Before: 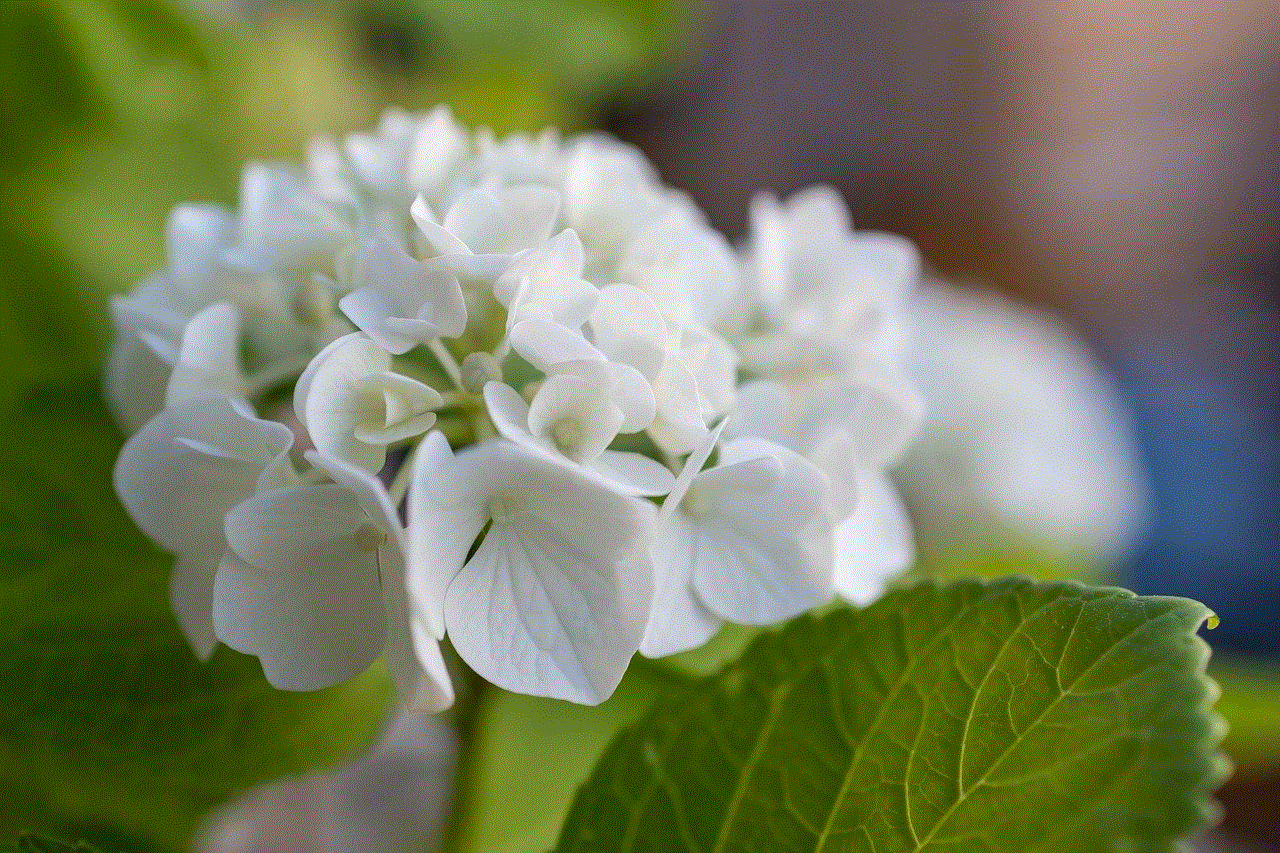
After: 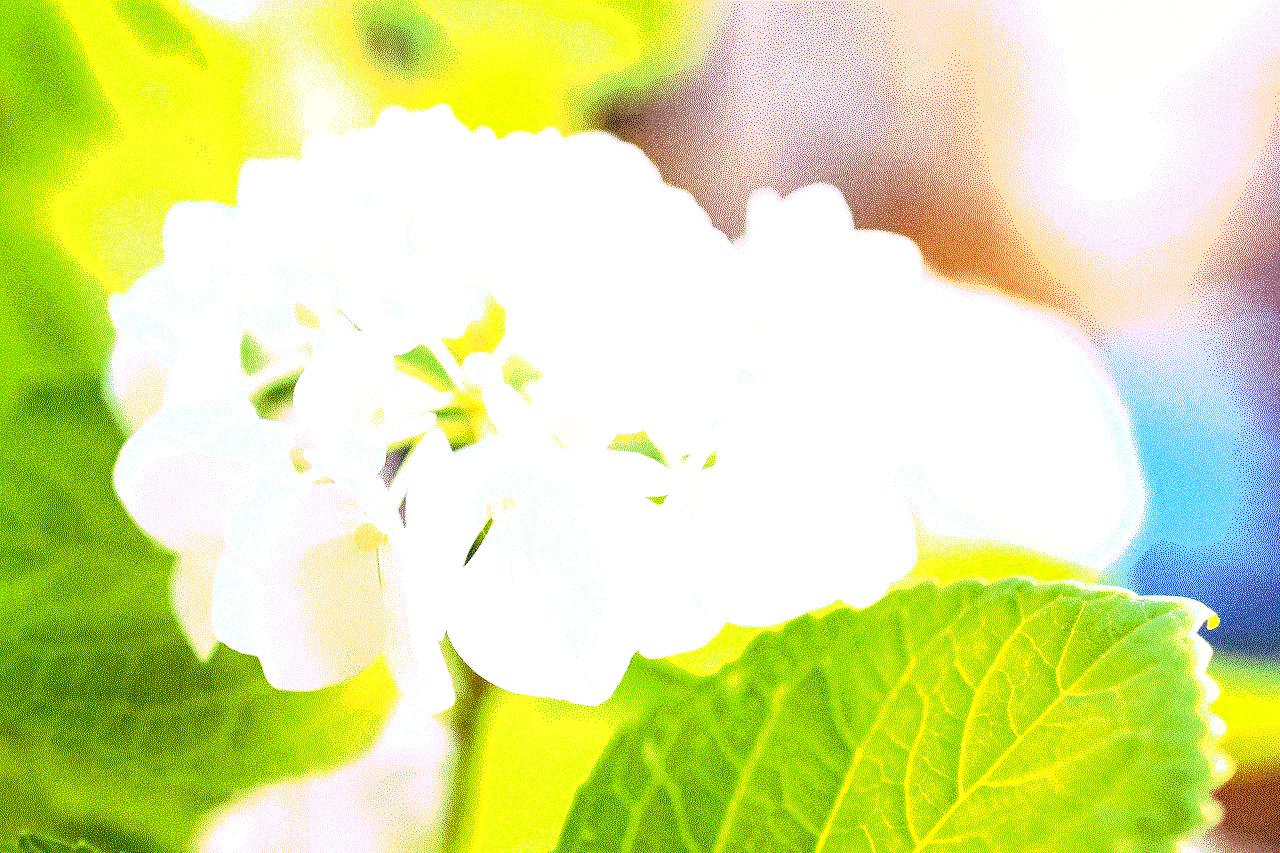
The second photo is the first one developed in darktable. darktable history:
grain: strength 49.07%
exposure: exposure 3 EV, compensate highlight preservation false
color balance rgb: linear chroma grading › shadows 16%, perceptual saturation grading › global saturation 8%, perceptual saturation grading › shadows 4%, perceptual brilliance grading › global brilliance 2%, perceptual brilliance grading › highlights 8%, perceptual brilliance grading › shadows -4%, global vibrance 16%, saturation formula JzAzBz (2021)
rgb levels: mode RGB, independent channels, levels [[0, 0.5, 1], [0, 0.521, 1], [0, 0.536, 1]]
